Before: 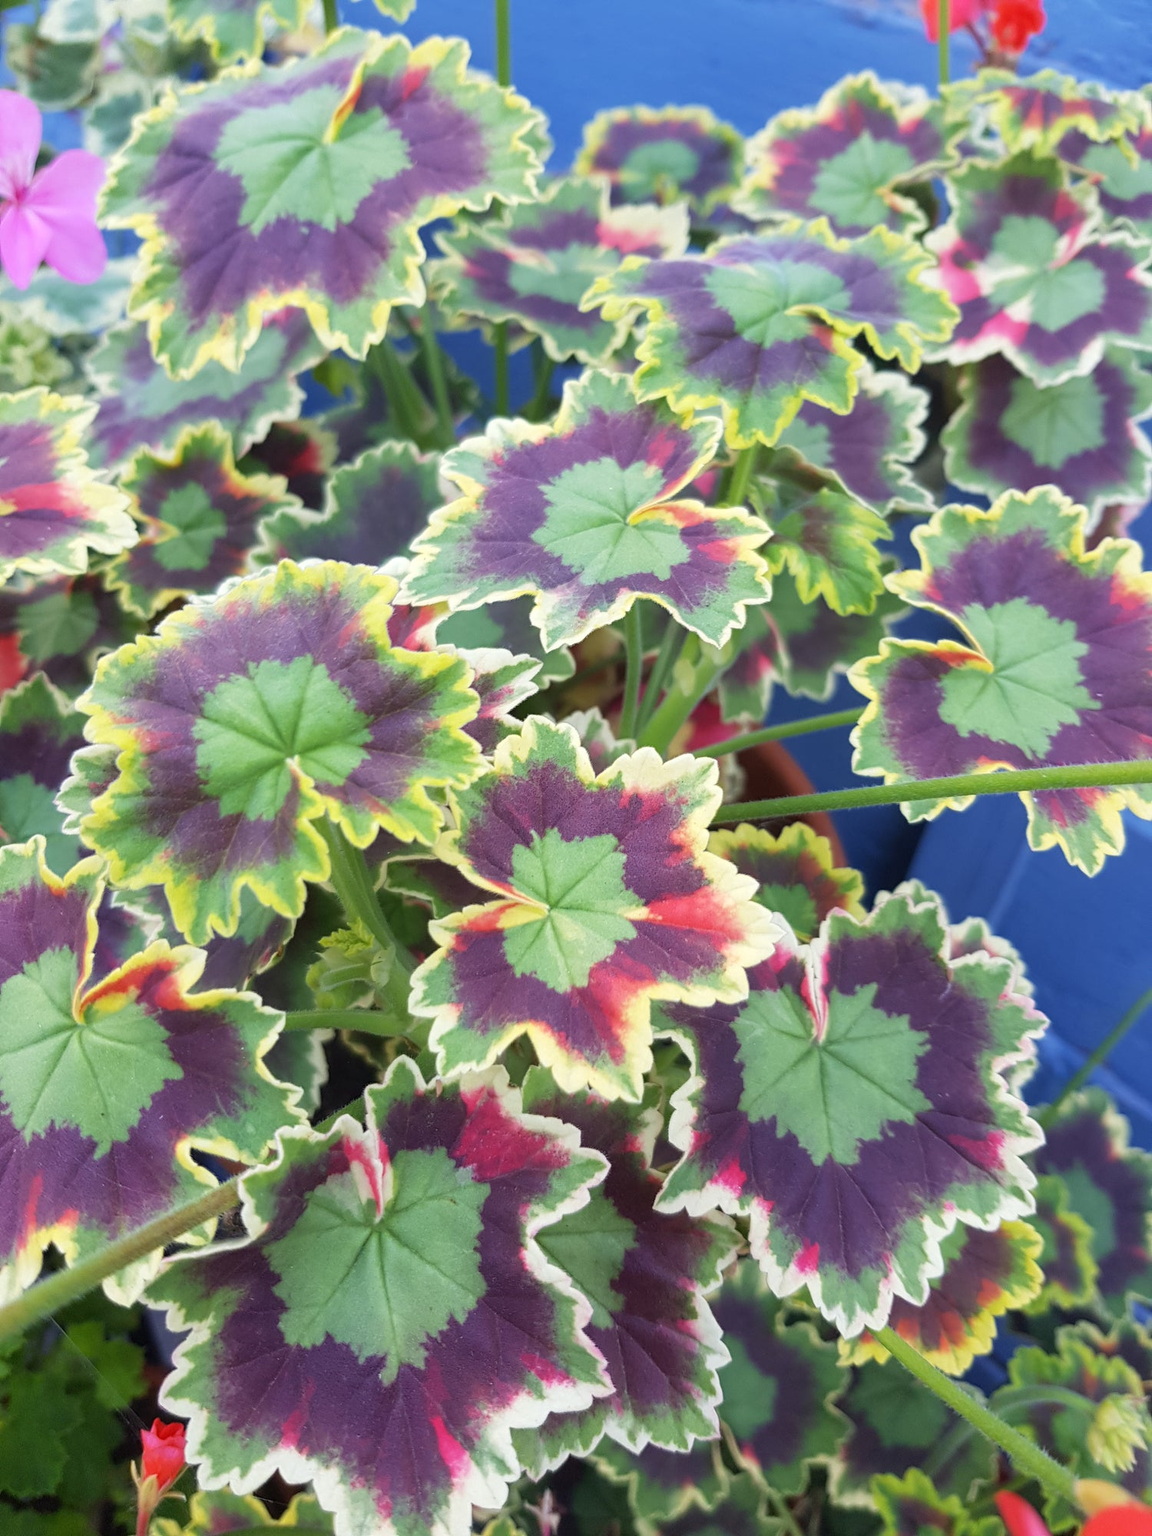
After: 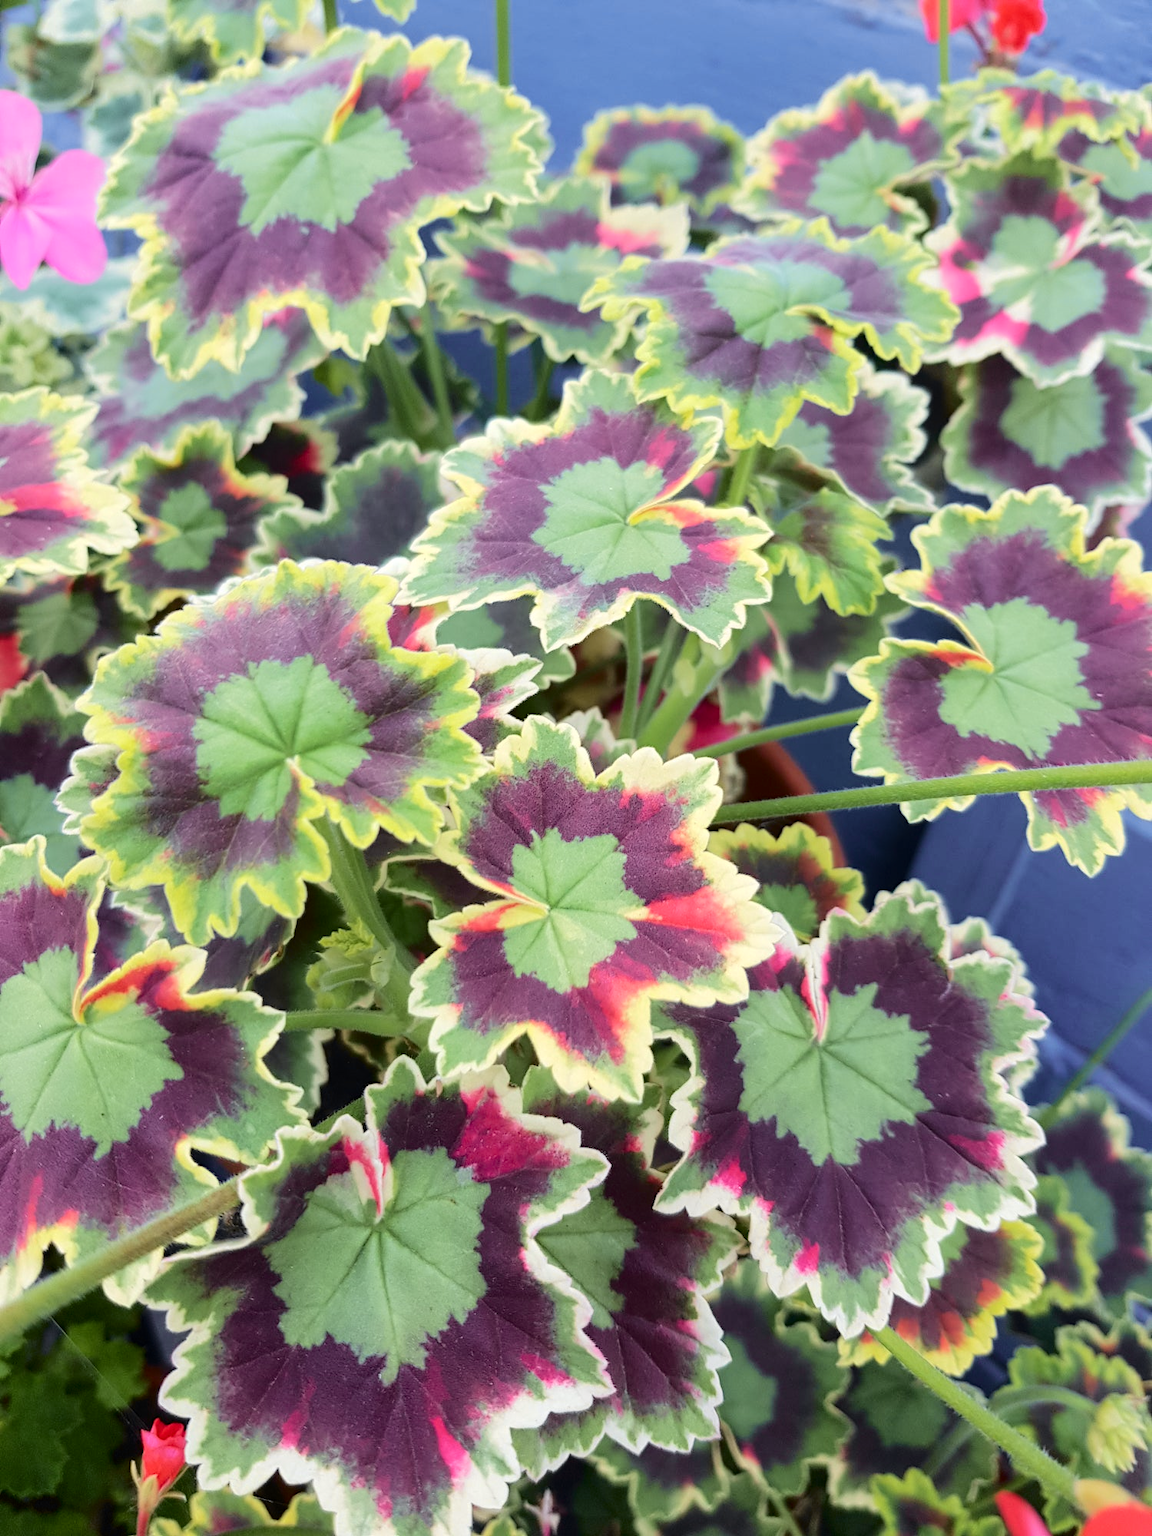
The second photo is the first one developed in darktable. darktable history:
tone curve: curves: ch0 [(0.003, 0) (0.066, 0.031) (0.16, 0.089) (0.269, 0.218) (0.395, 0.408) (0.517, 0.56) (0.684, 0.734) (0.791, 0.814) (1, 1)]; ch1 [(0, 0) (0.164, 0.115) (0.337, 0.332) (0.39, 0.398) (0.464, 0.461) (0.501, 0.5) (0.507, 0.5) (0.534, 0.532) (0.577, 0.59) (0.652, 0.681) (0.733, 0.764) (0.819, 0.823) (1, 1)]; ch2 [(0, 0) (0.337, 0.382) (0.464, 0.476) (0.501, 0.5) (0.527, 0.54) (0.551, 0.565) (0.628, 0.632) (0.689, 0.686) (1, 1)], color space Lab, independent channels, preserve colors none
